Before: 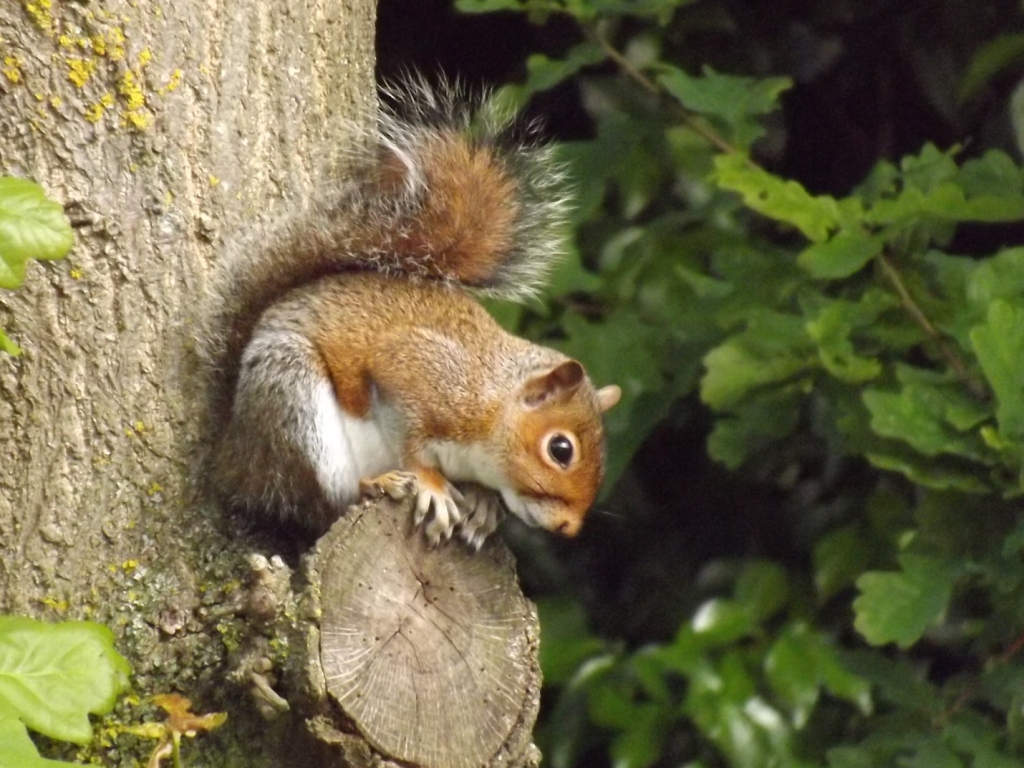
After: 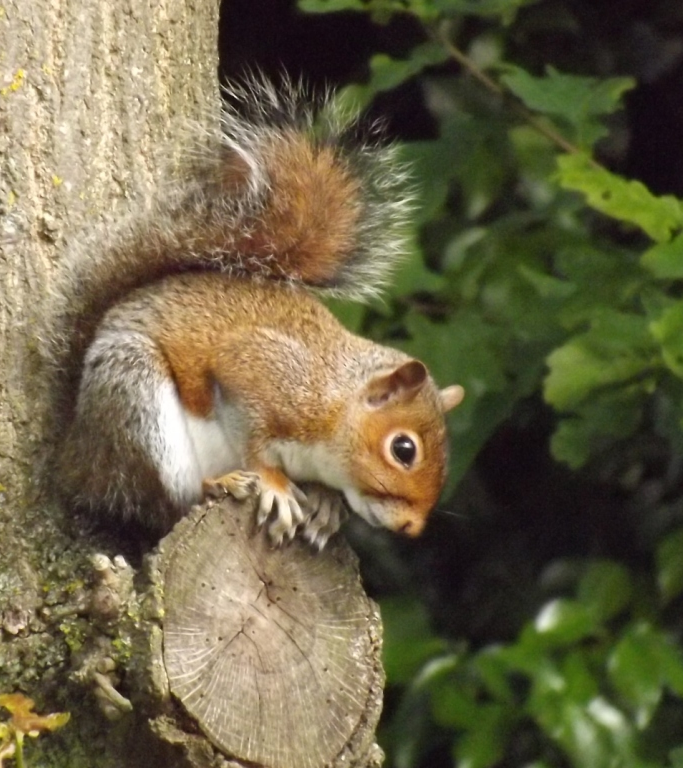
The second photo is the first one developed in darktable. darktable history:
crop: left 15.4%, right 17.89%
